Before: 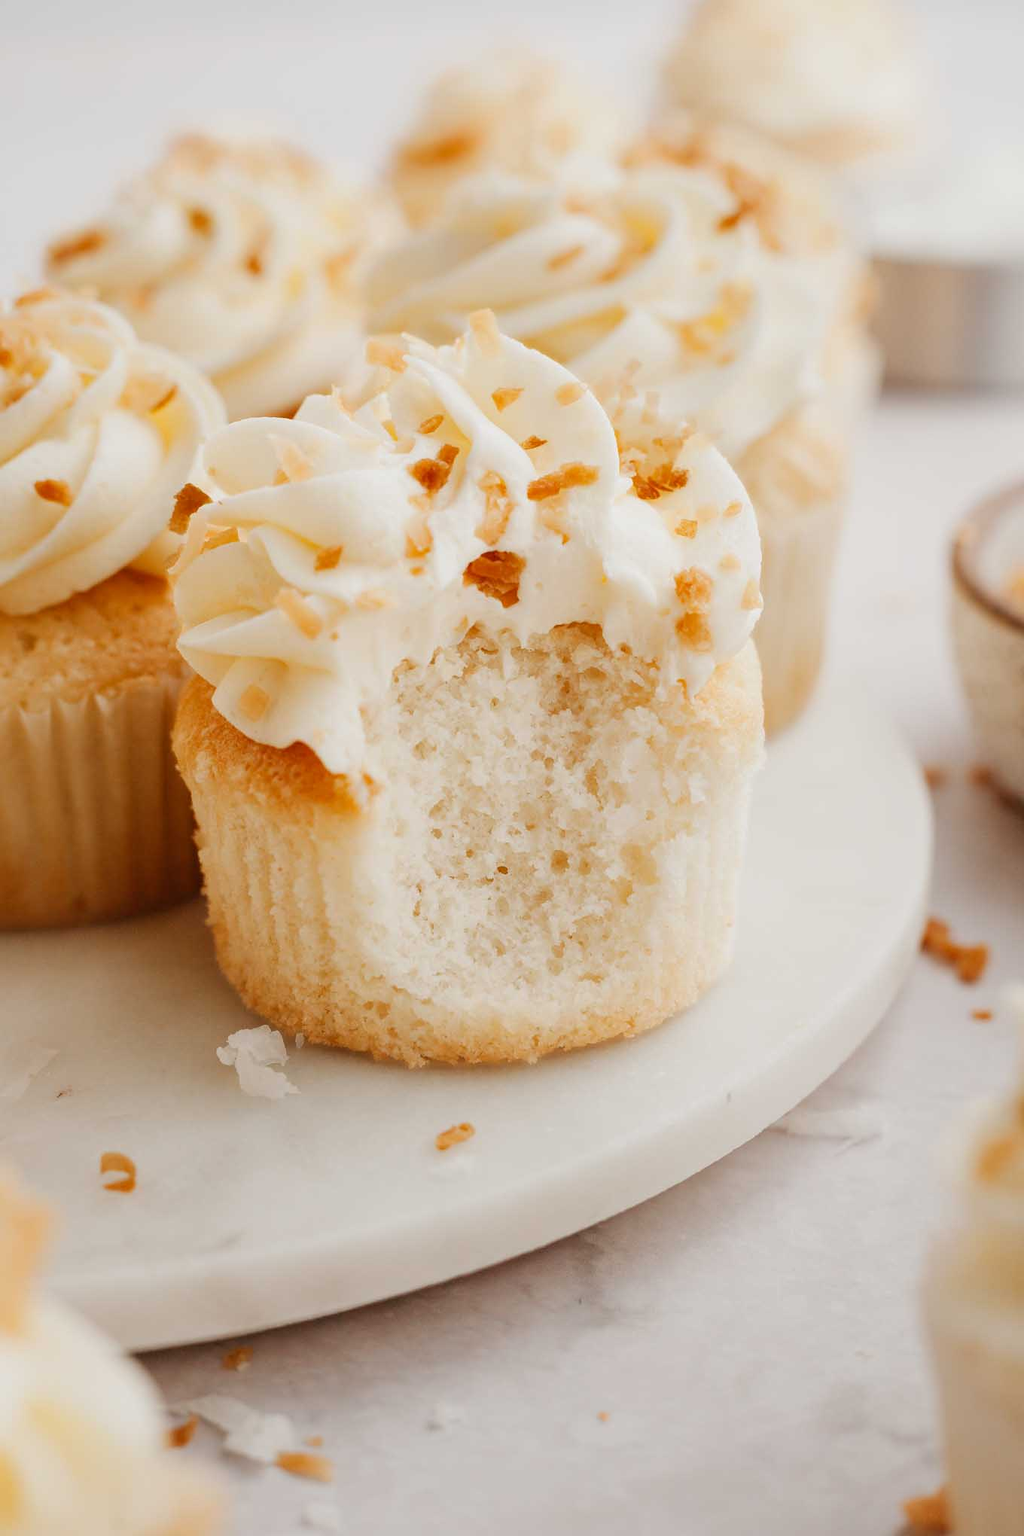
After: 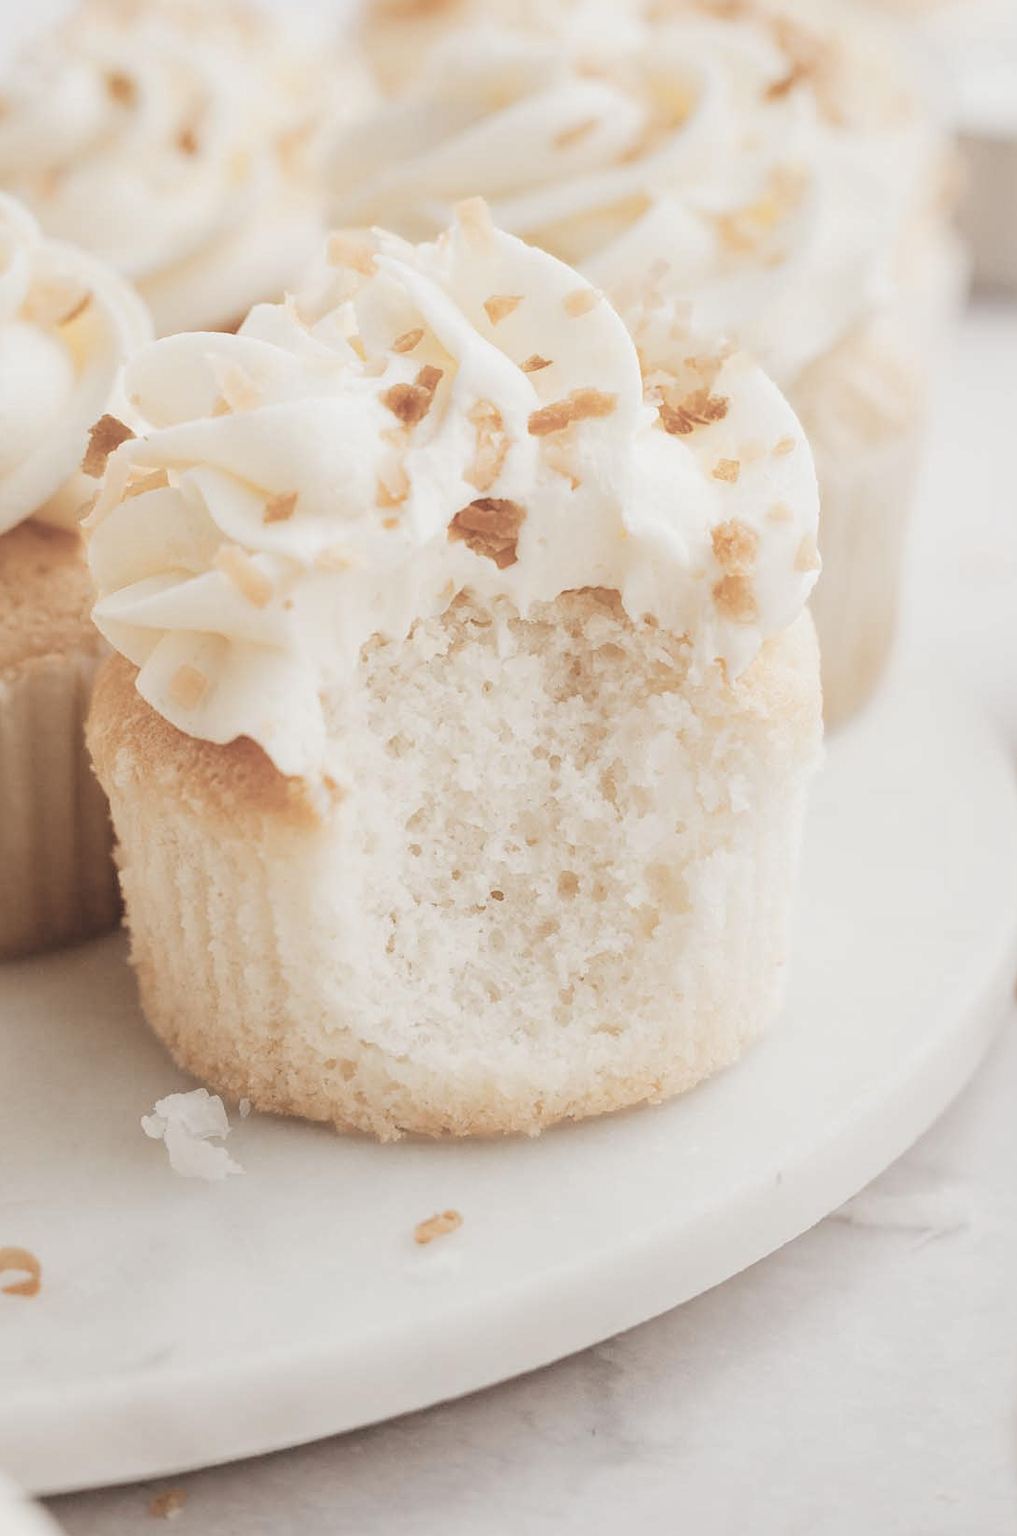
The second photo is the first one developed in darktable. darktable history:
crop and rotate: left 10.11%, top 9.848%, right 9.98%, bottom 9.807%
contrast brightness saturation: brightness 0.184, saturation -0.508
